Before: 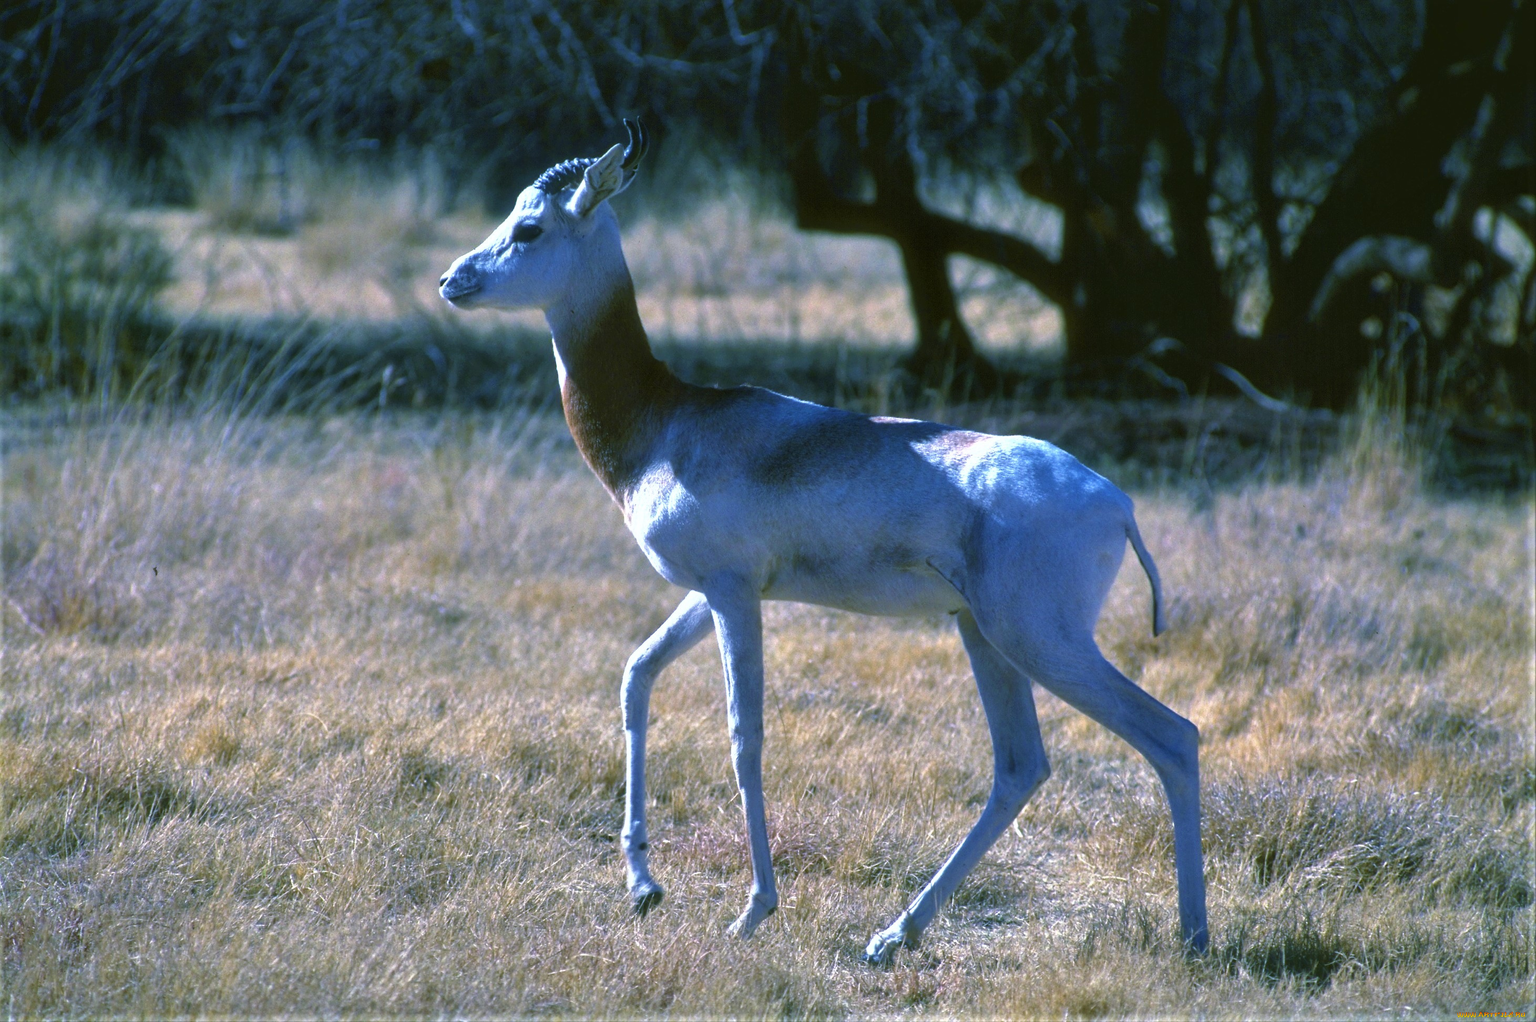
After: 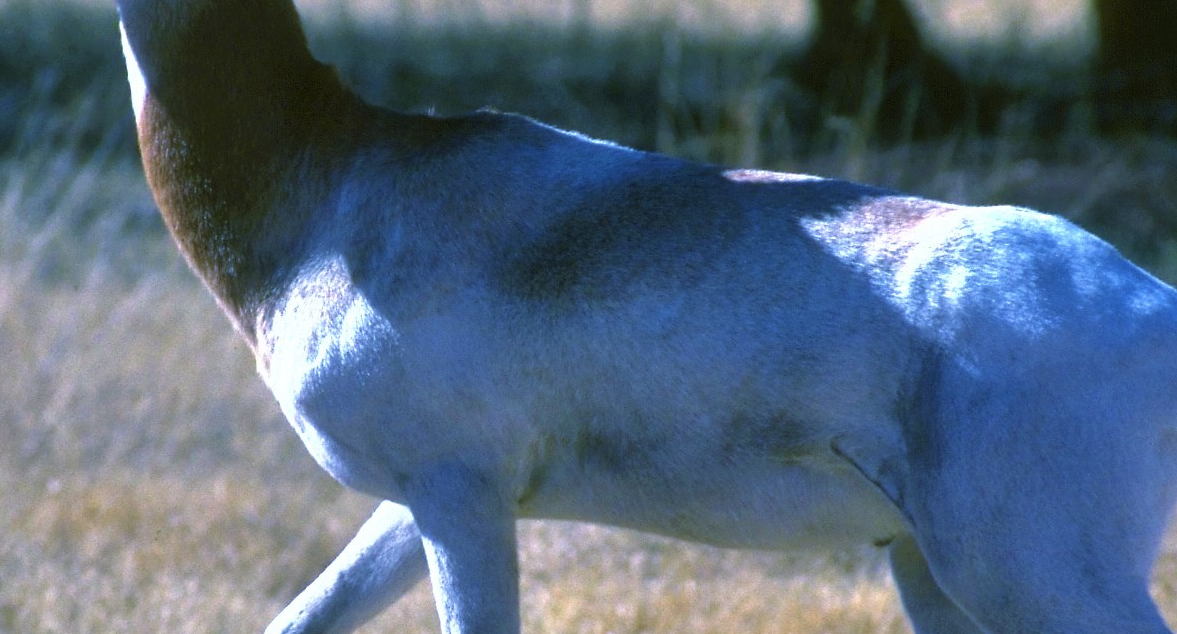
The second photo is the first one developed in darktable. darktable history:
crop: left 31.895%, top 32.08%, right 27.81%, bottom 35.3%
